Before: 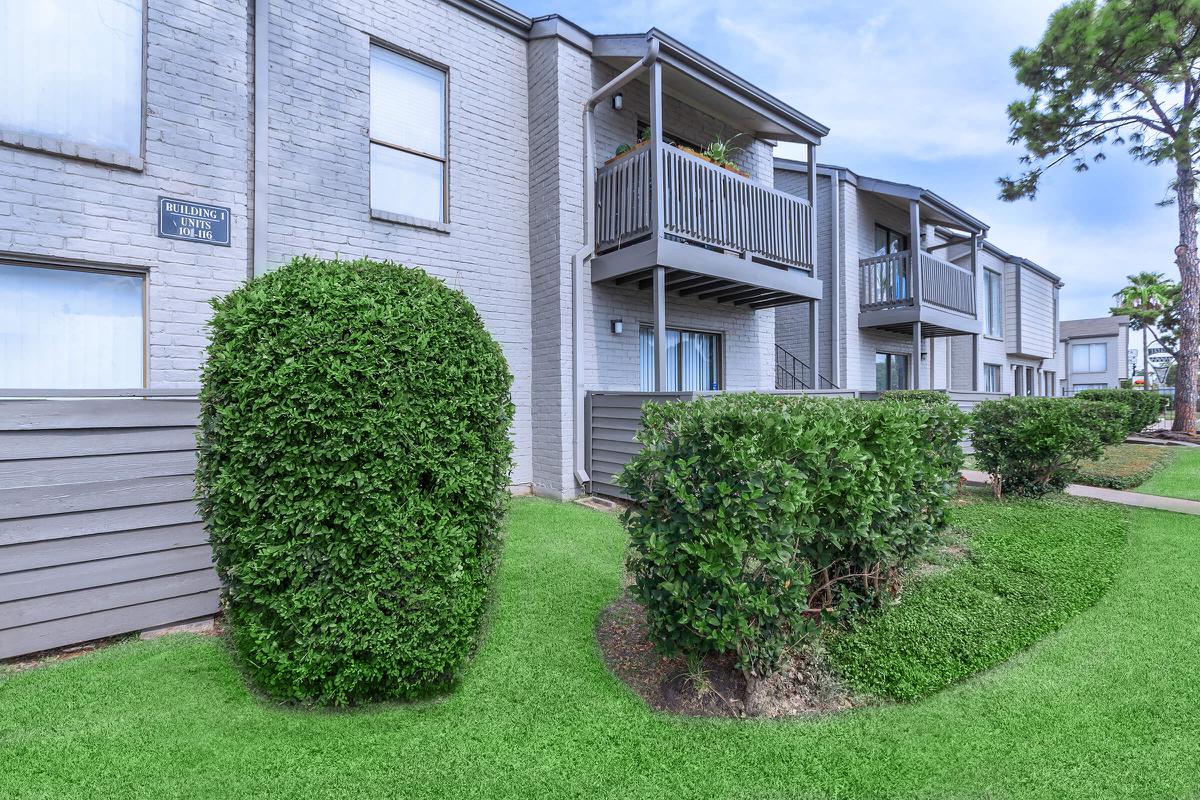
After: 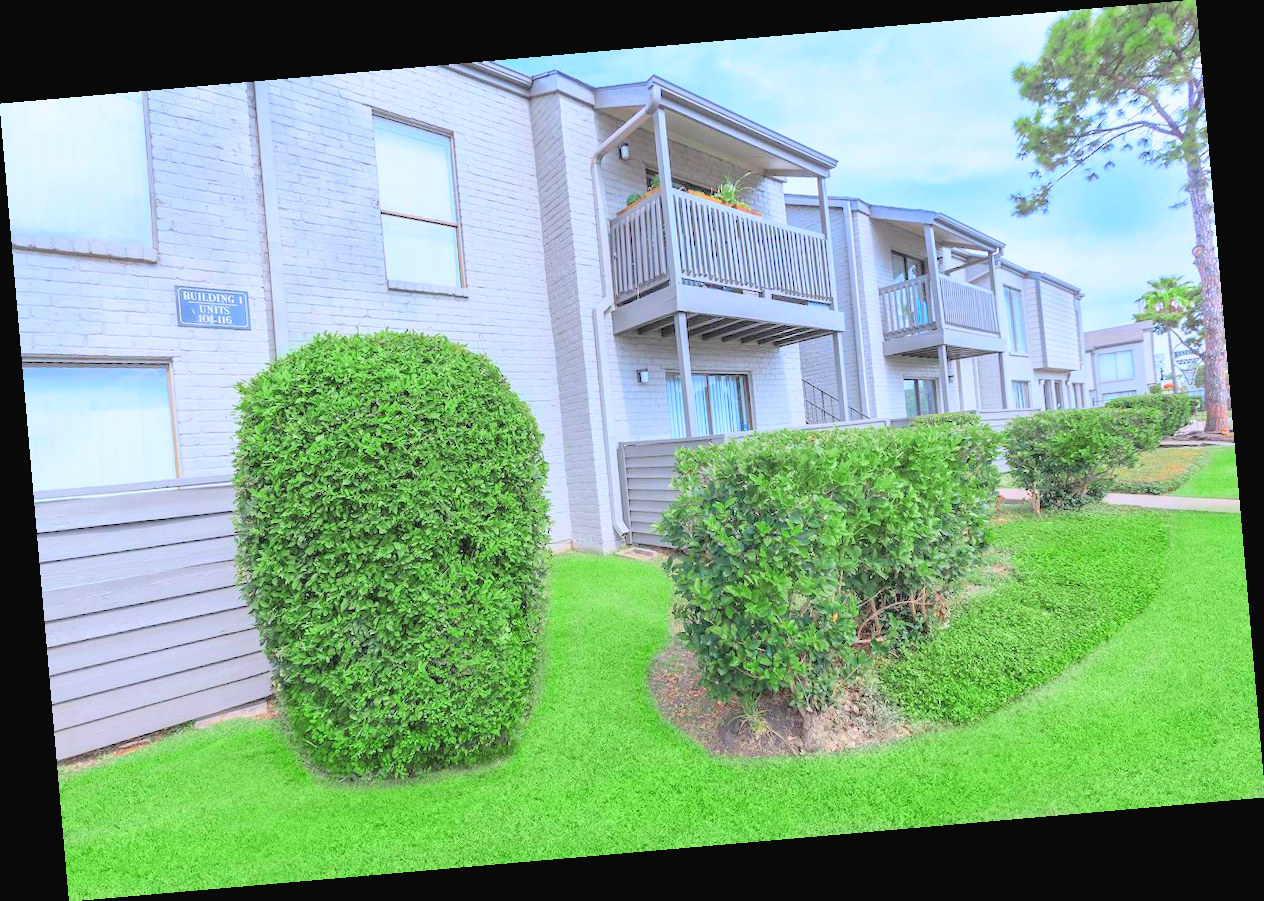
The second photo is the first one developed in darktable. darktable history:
exposure: black level correction 0, exposure 2.327 EV, compensate exposure bias true, compensate highlight preservation false
global tonemap: drago (0.7, 100)
rotate and perspective: rotation -4.98°, automatic cropping off
contrast brightness saturation: saturation -0.1
